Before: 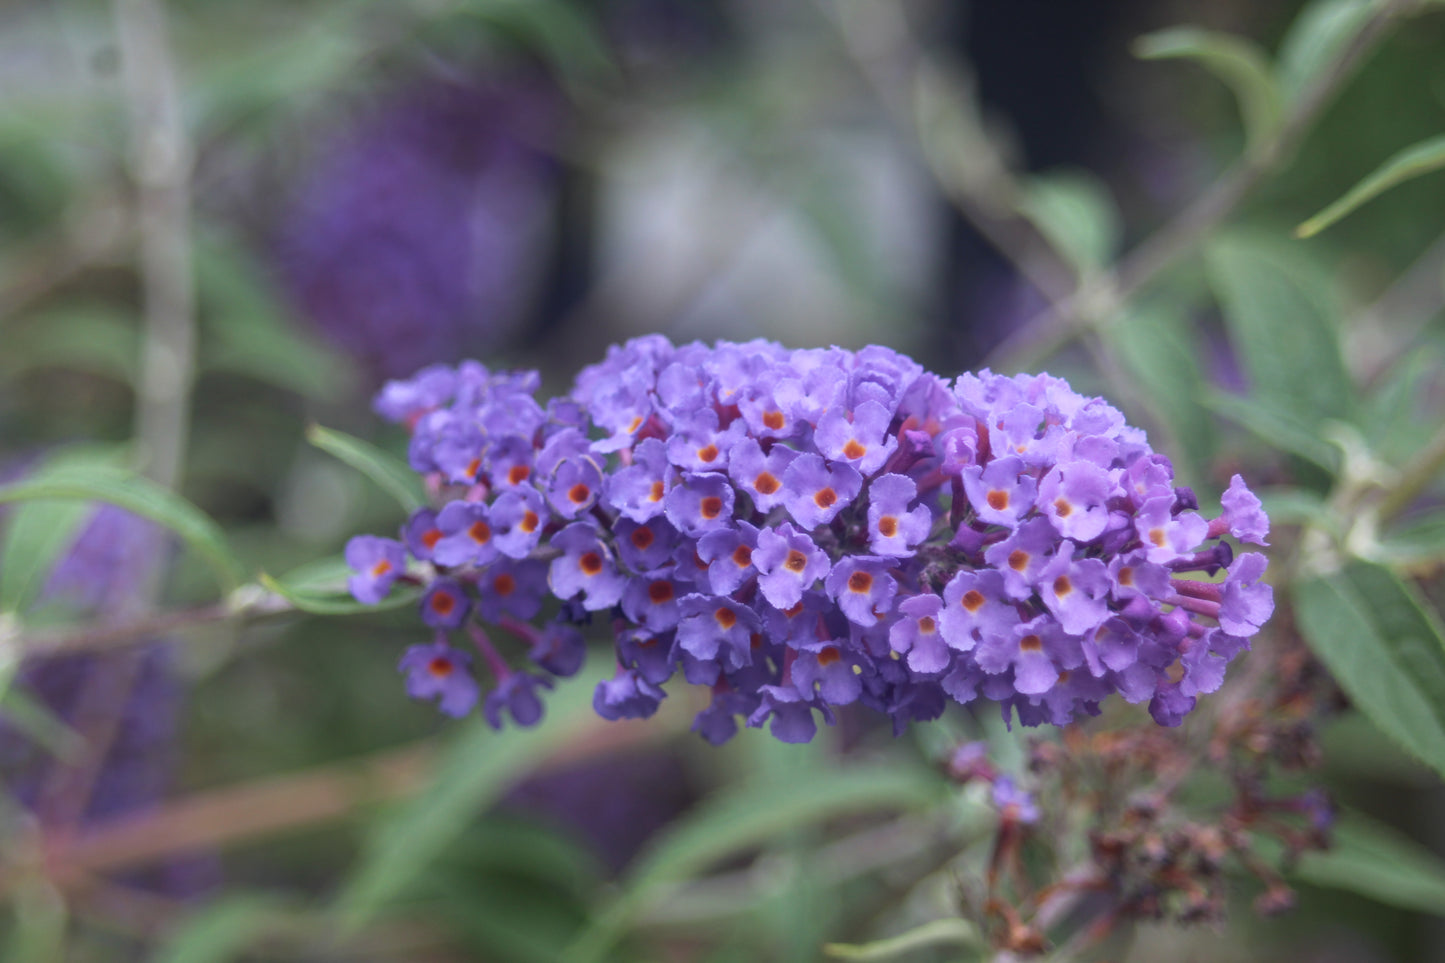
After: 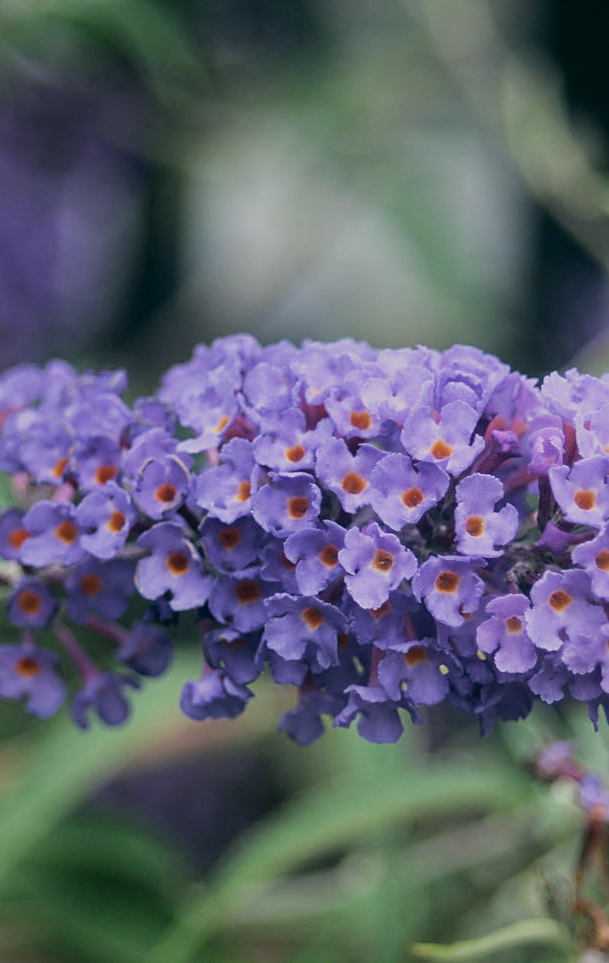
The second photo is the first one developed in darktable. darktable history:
color correction: highlights a* -0.482, highlights b* 9.48, shadows a* -9.48, shadows b* 0.803
crop: left 28.583%, right 29.231%
sharpen: on, module defaults
filmic rgb: black relative exposure -7.65 EV, hardness 4.02, contrast 1.1, highlights saturation mix -30%
